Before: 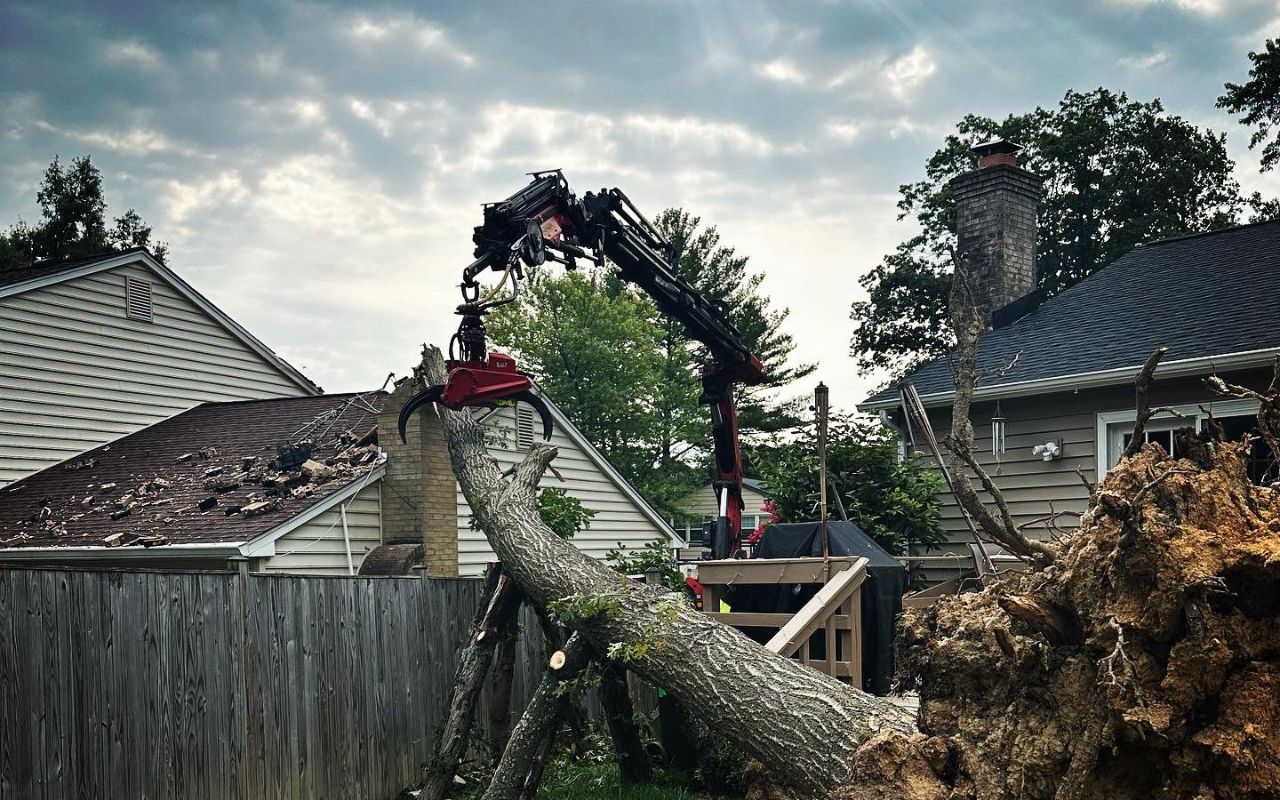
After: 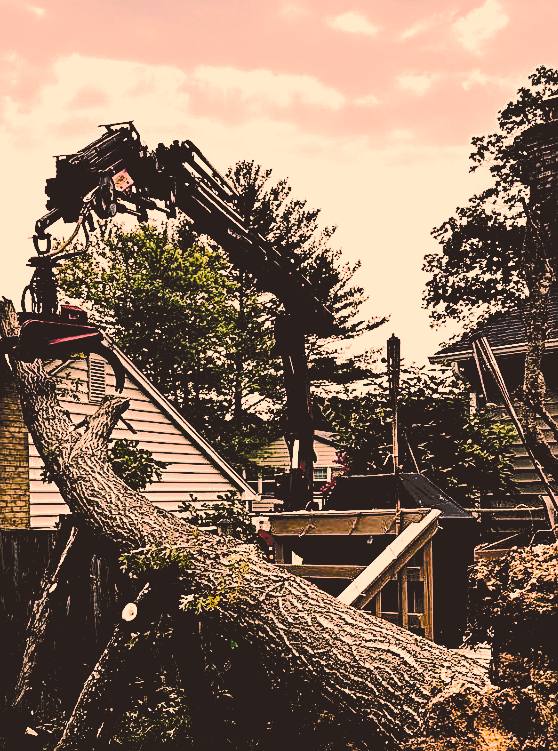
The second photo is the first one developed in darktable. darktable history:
tone equalizer: edges refinement/feathering 500, mask exposure compensation -1.57 EV, preserve details guided filter
color correction: highlights a* 39.92, highlights b* 39.59, saturation 0.686
crop: left 33.442%, top 6.027%, right 22.934%
filmic rgb: black relative exposure -1.14 EV, white relative exposure 2.08 EV, hardness 1.52, contrast 2.247, preserve chrominance no, color science v5 (2021), contrast in shadows safe, contrast in highlights safe
tone curve: curves: ch0 [(0, 0) (0.003, 0.219) (0.011, 0.219) (0.025, 0.223) (0.044, 0.226) (0.069, 0.232) (0.1, 0.24) (0.136, 0.245) (0.177, 0.257) (0.224, 0.281) (0.277, 0.324) (0.335, 0.392) (0.399, 0.484) (0.468, 0.585) (0.543, 0.672) (0.623, 0.741) (0.709, 0.788) (0.801, 0.835) (0.898, 0.878) (1, 1)], color space Lab, independent channels, preserve colors none
color zones: curves: ch0 [(0, 0.5) (0.143, 0.5) (0.286, 0.456) (0.429, 0.5) (0.571, 0.5) (0.714, 0.5) (0.857, 0.5) (1, 0.5)]; ch1 [(0, 0.5) (0.143, 0.5) (0.286, 0.422) (0.429, 0.5) (0.571, 0.5) (0.714, 0.5) (0.857, 0.5) (1, 0.5)], mix -121.4%
sharpen: on, module defaults
